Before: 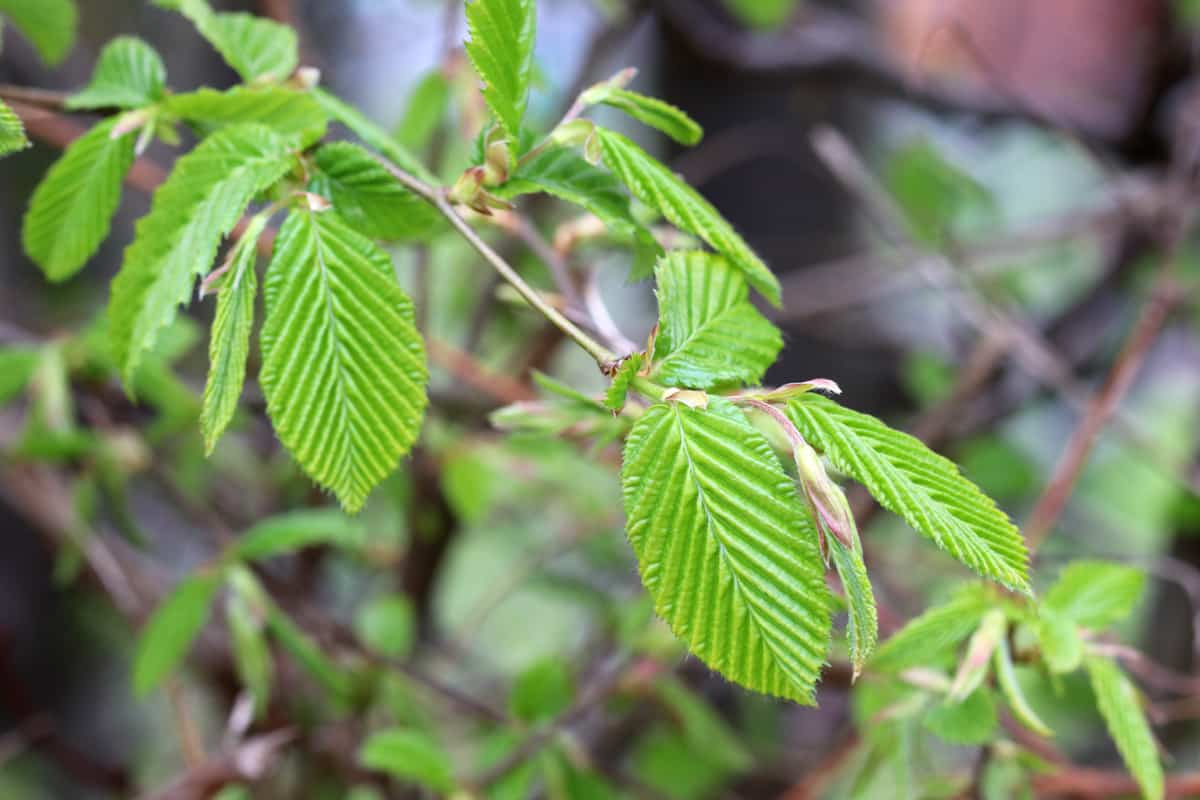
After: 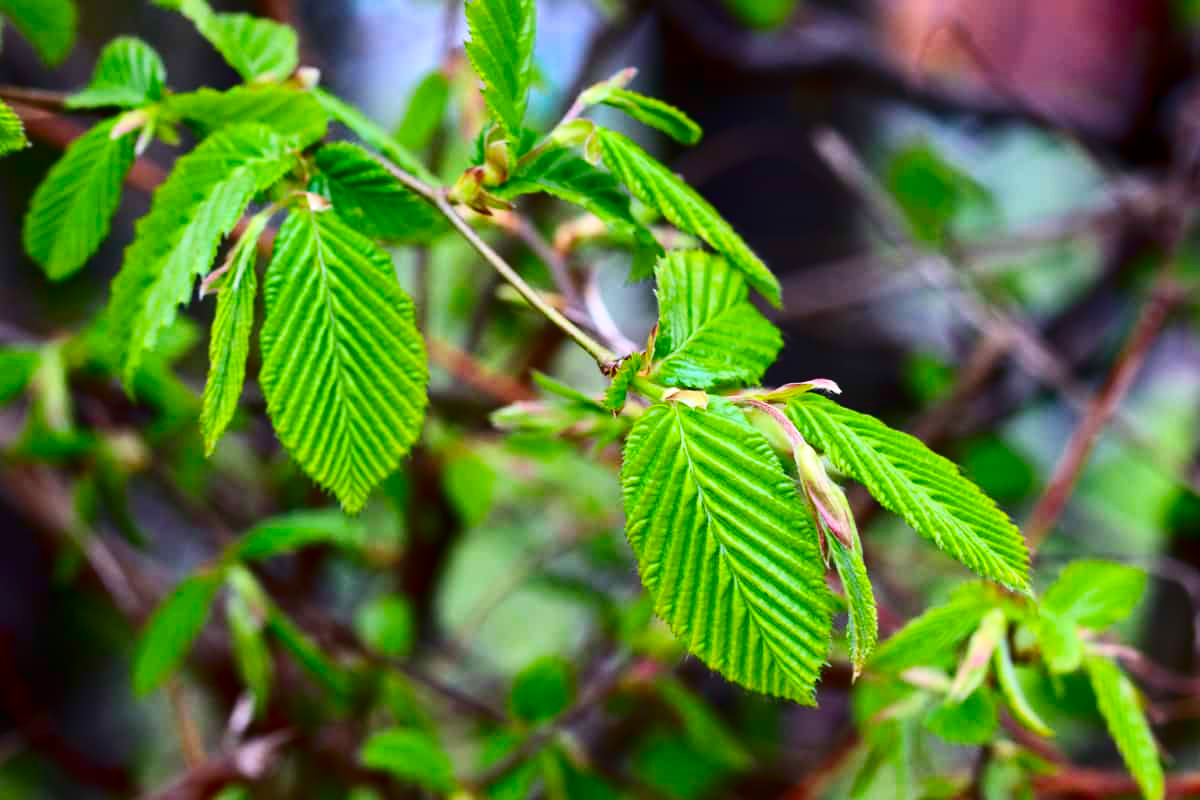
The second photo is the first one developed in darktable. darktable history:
color balance rgb: perceptual saturation grading › global saturation 30%, global vibrance 20%
contrast brightness saturation: contrast 0.22, brightness -0.19, saturation 0.24
